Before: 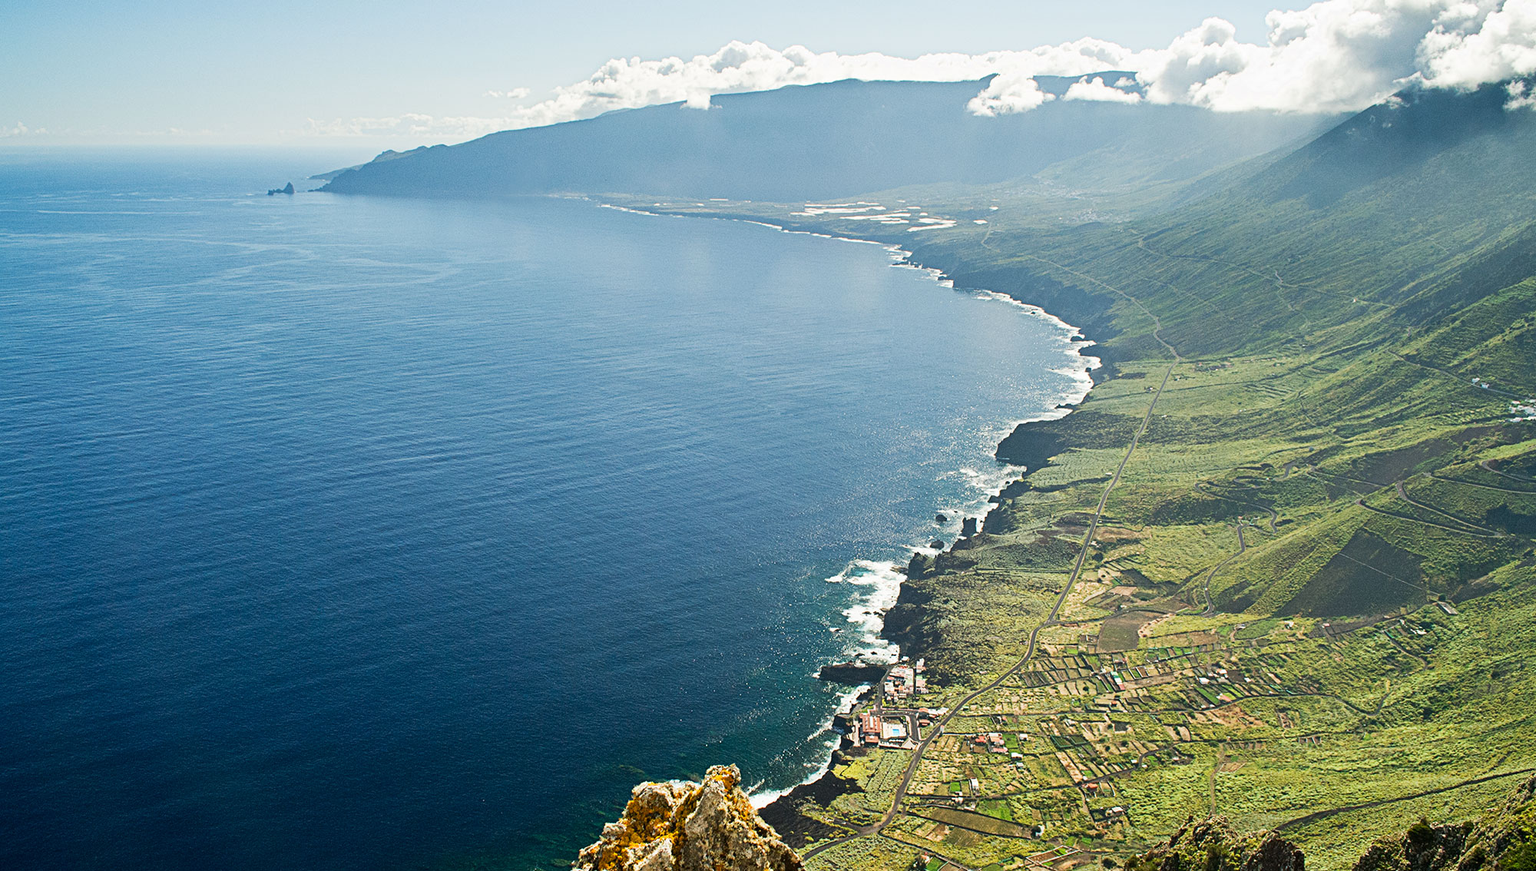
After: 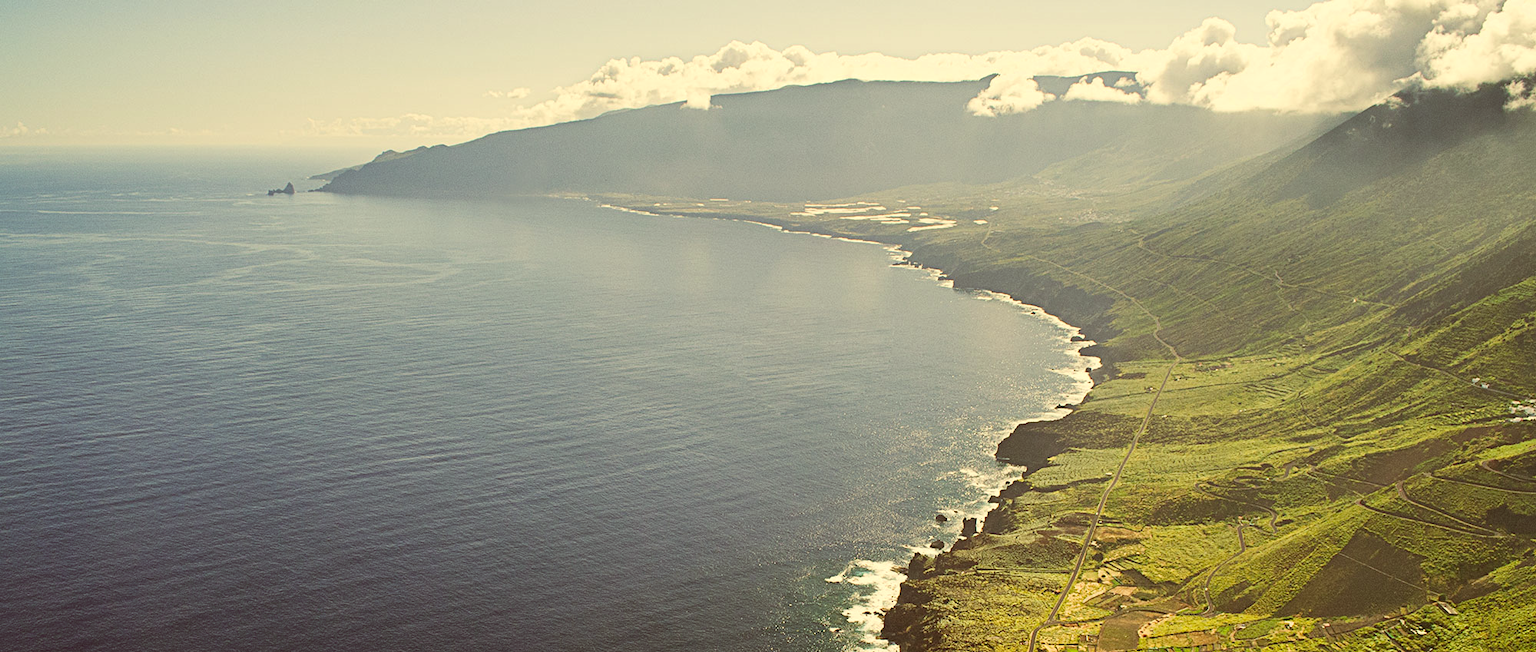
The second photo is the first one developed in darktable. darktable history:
exposure: compensate highlight preservation false
crop: bottom 24.967%
color correction: highlights a* 1.12, highlights b* 24.26, shadows a* 15.58, shadows b* 24.26
